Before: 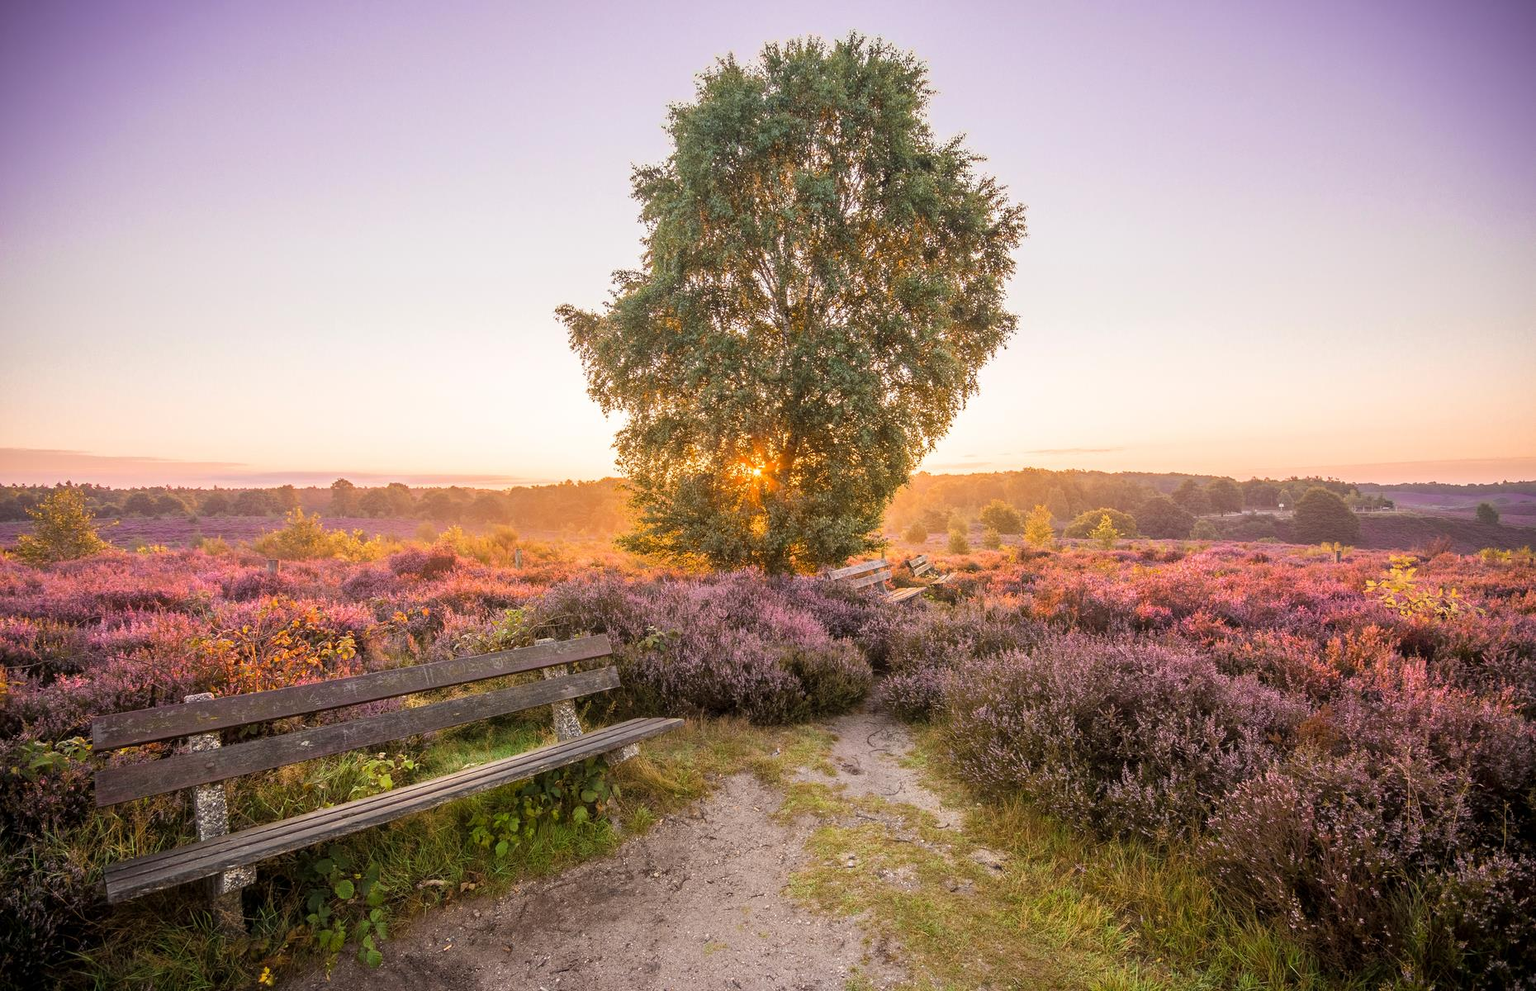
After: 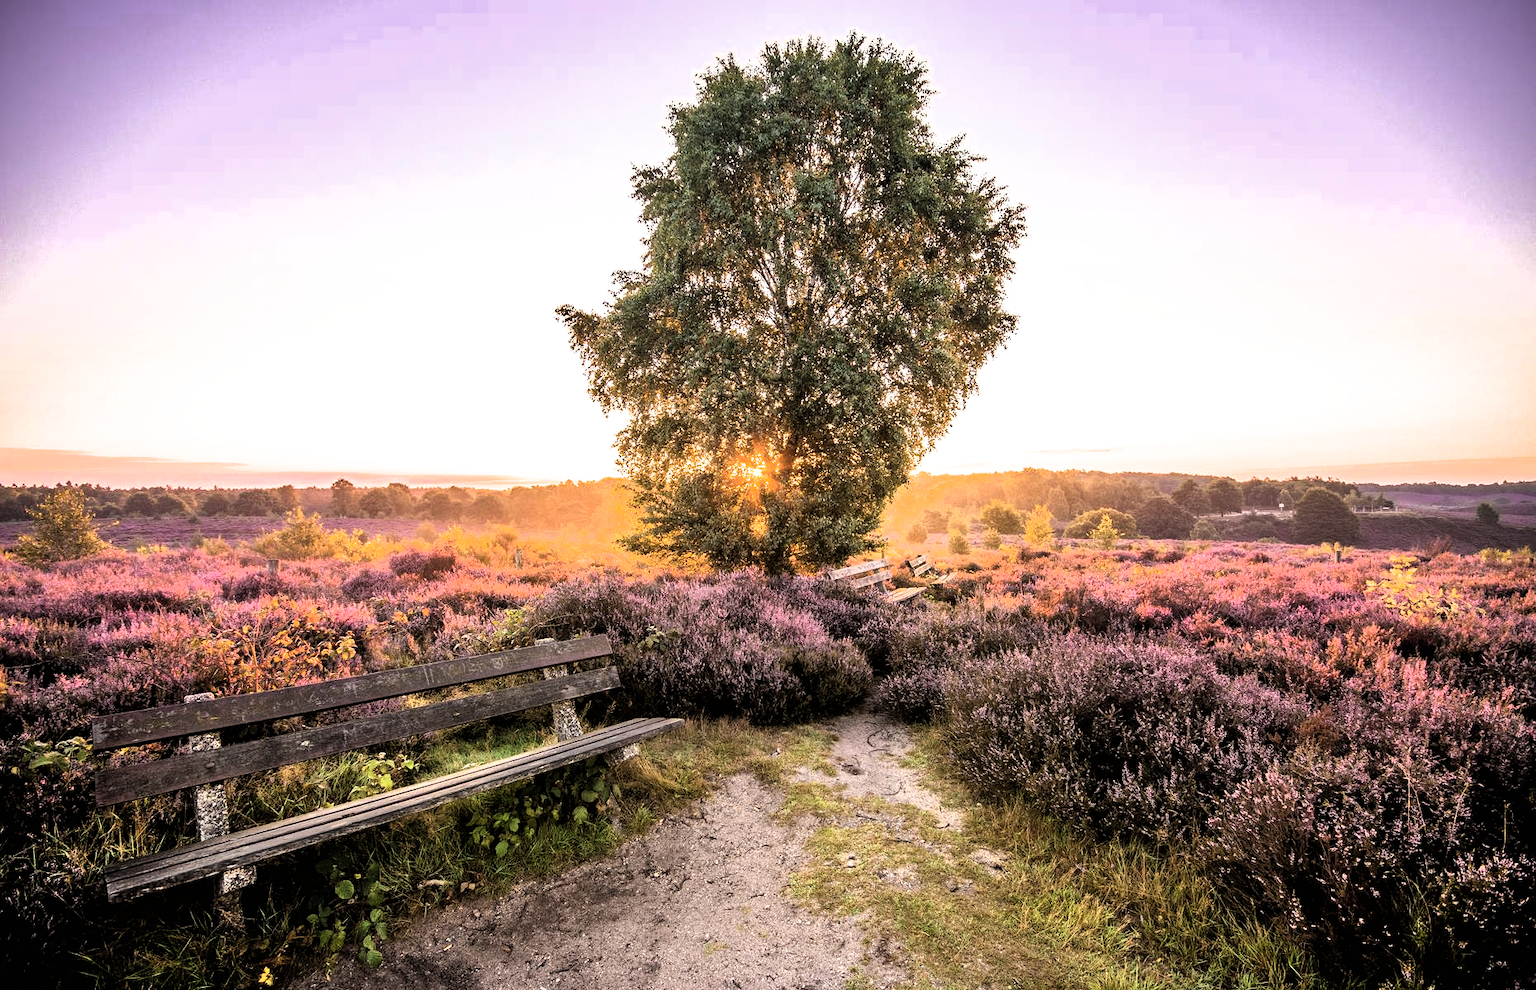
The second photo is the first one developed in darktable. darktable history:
filmic rgb: black relative exposure -8.22 EV, white relative exposure 2.23 EV, threshold 5.96 EV, hardness 7.14, latitude 86.51%, contrast 1.697, highlights saturation mix -3.63%, shadows ↔ highlights balance -2.96%, color science v5 (2021), contrast in shadows safe, contrast in highlights safe, enable highlight reconstruction true
tone equalizer: edges refinement/feathering 500, mask exposure compensation -1.57 EV, preserve details no
shadows and highlights: soften with gaussian
